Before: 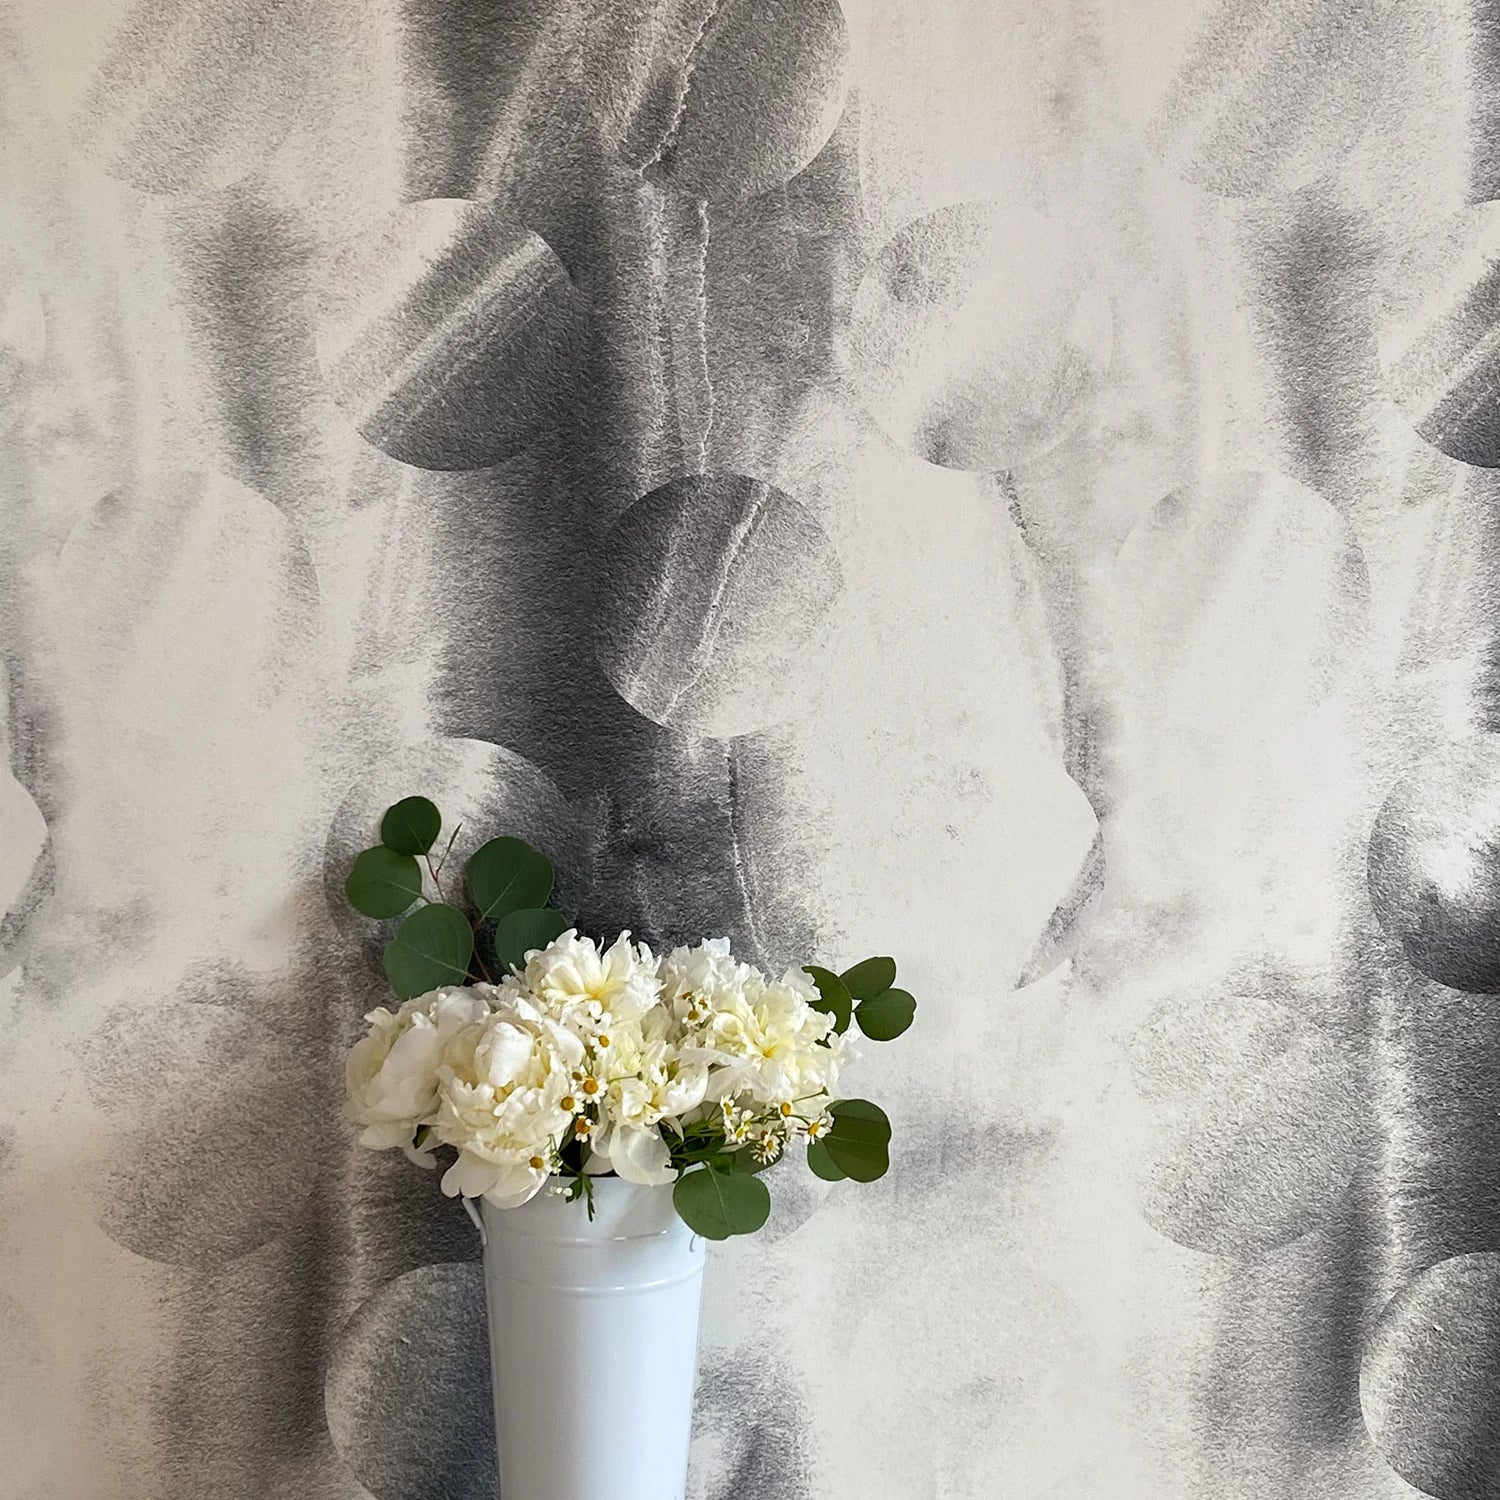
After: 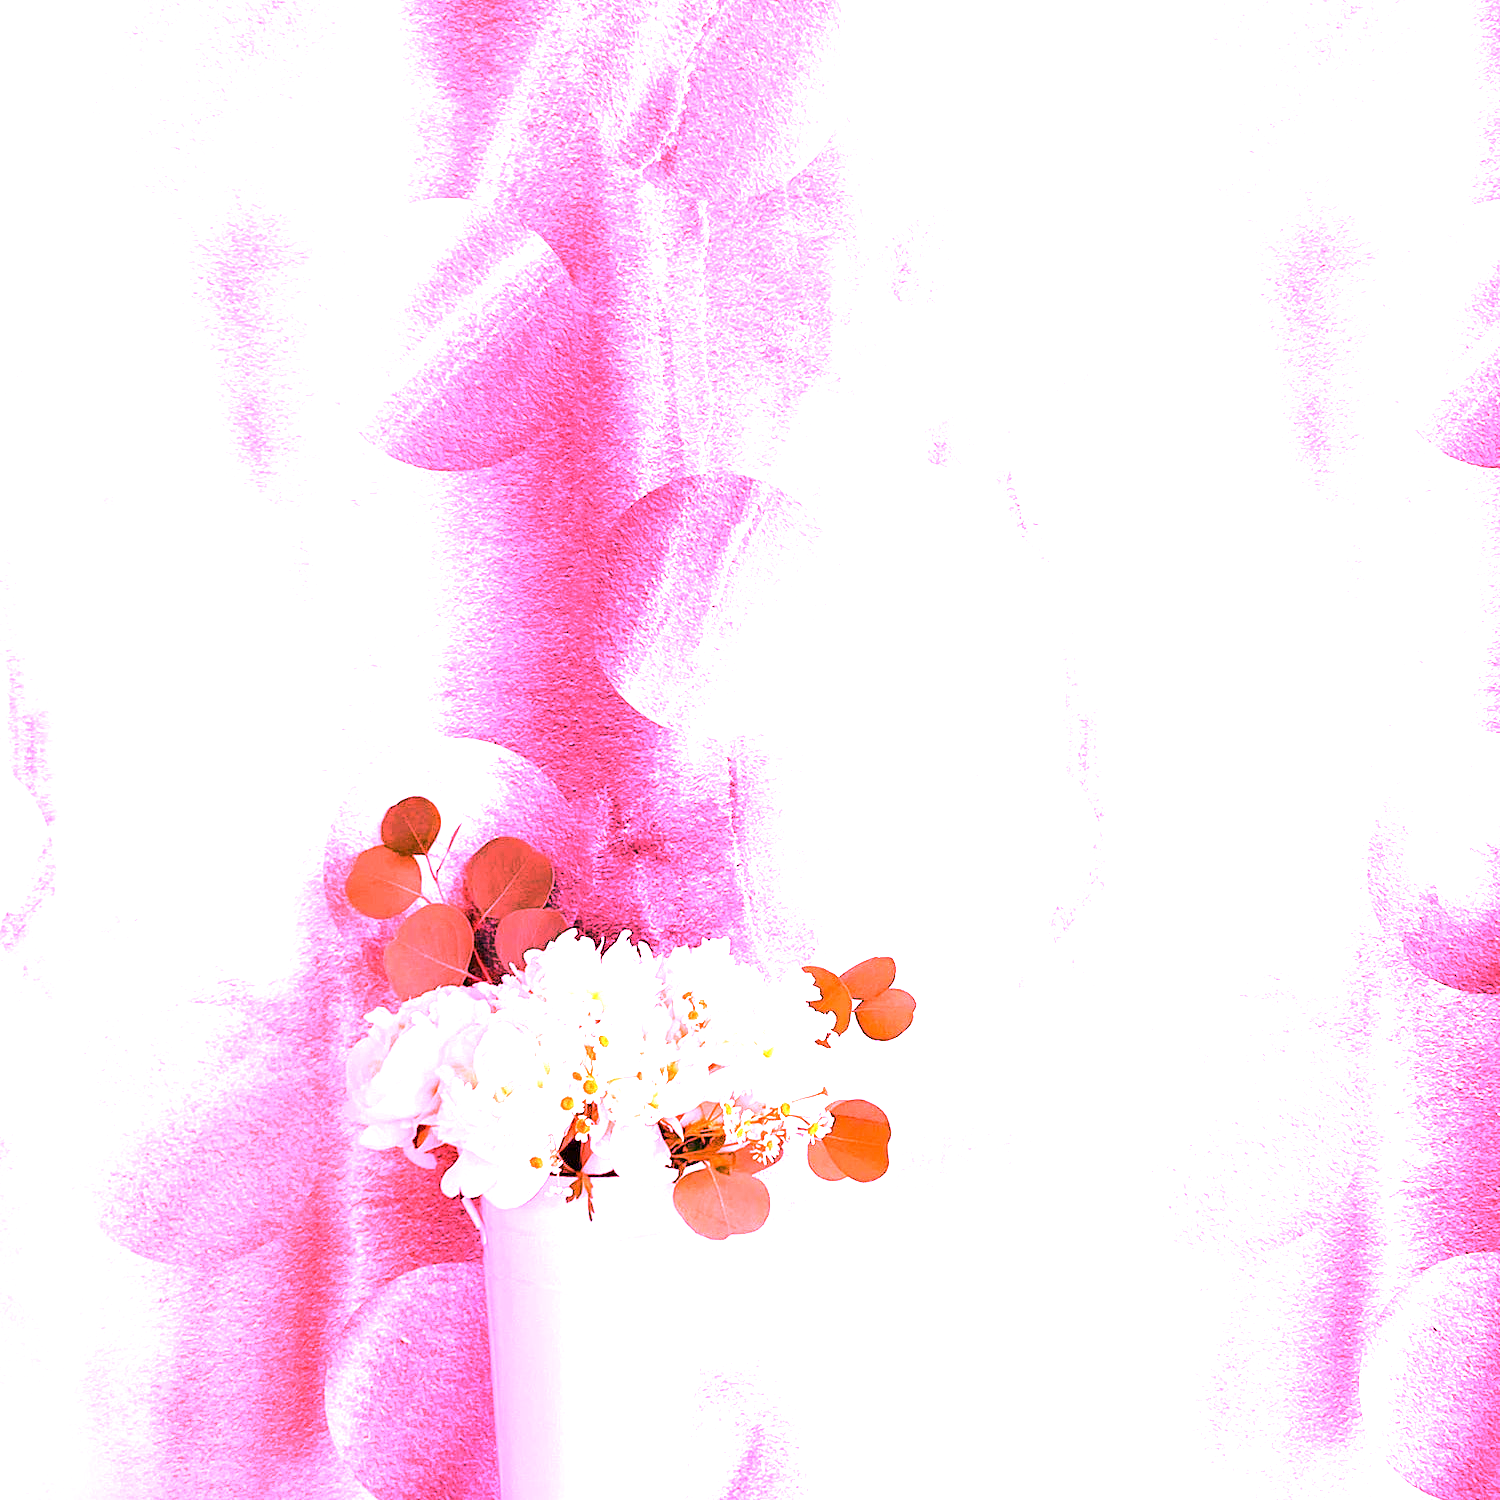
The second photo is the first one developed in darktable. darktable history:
white balance: red 4.26, blue 1.802
exposure: black level correction 0.001, exposure 1.735 EV, compensate highlight preservation false
